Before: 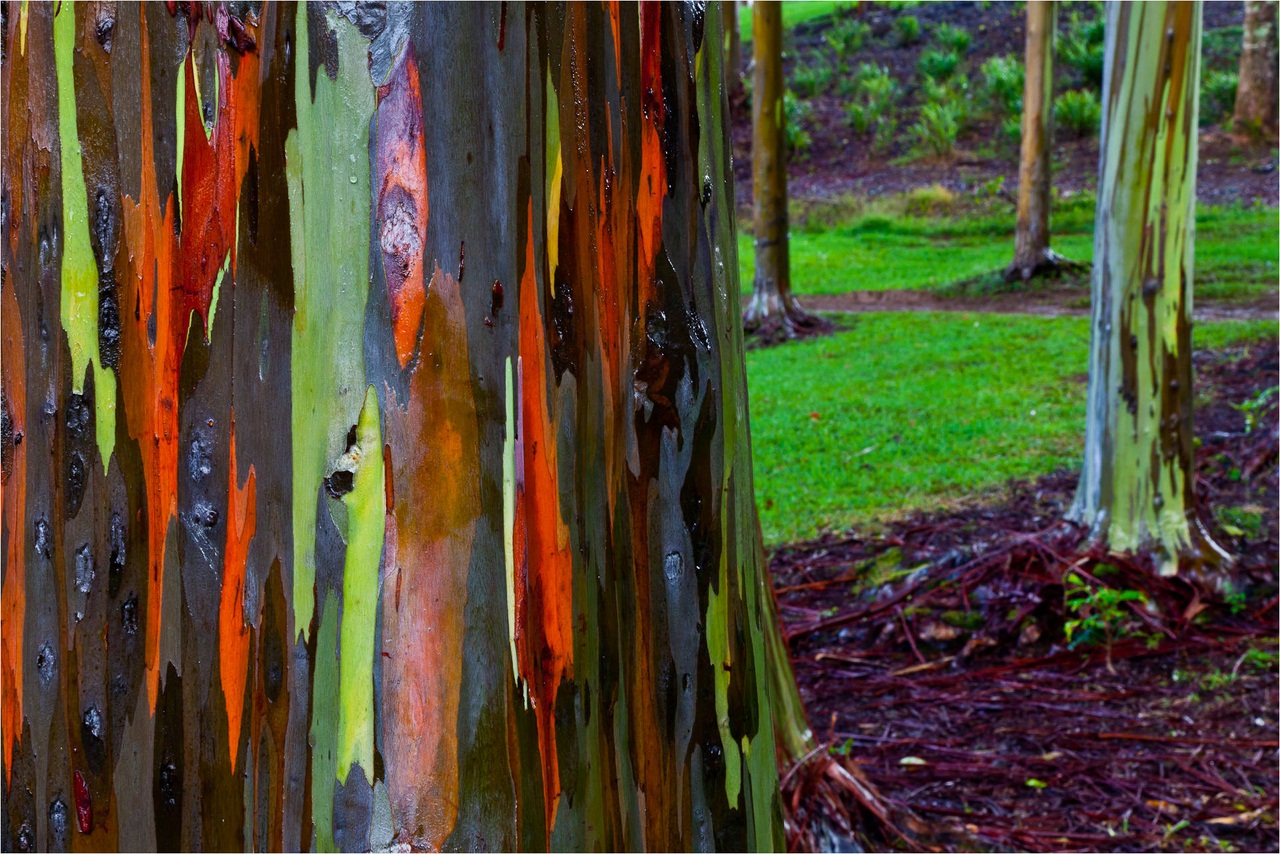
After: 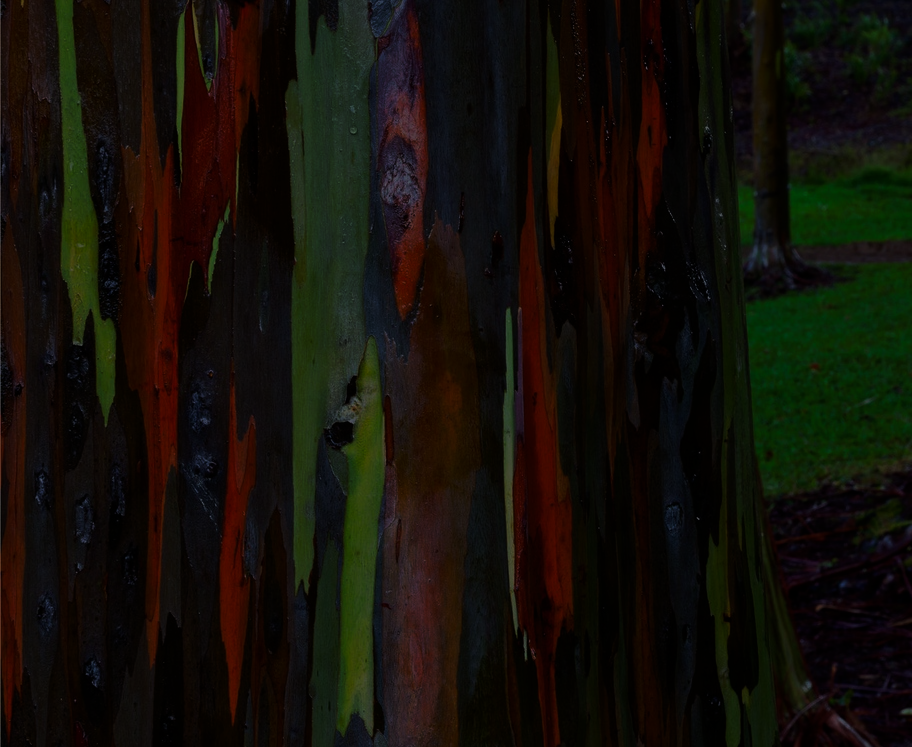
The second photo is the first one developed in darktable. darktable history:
exposure: black level correction 0, exposure 1.2 EV, compensate exposure bias true, compensate highlight preservation false
crop: top 5.803%, right 27.864%, bottom 5.804%
bloom: size 16%, threshold 98%, strength 20%
base curve: curves: ch0 [(0, 0) (0.028, 0.03) (0.121, 0.232) (0.46, 0.748) (0.859, 0.968) (1, 1)], preserve colors none
